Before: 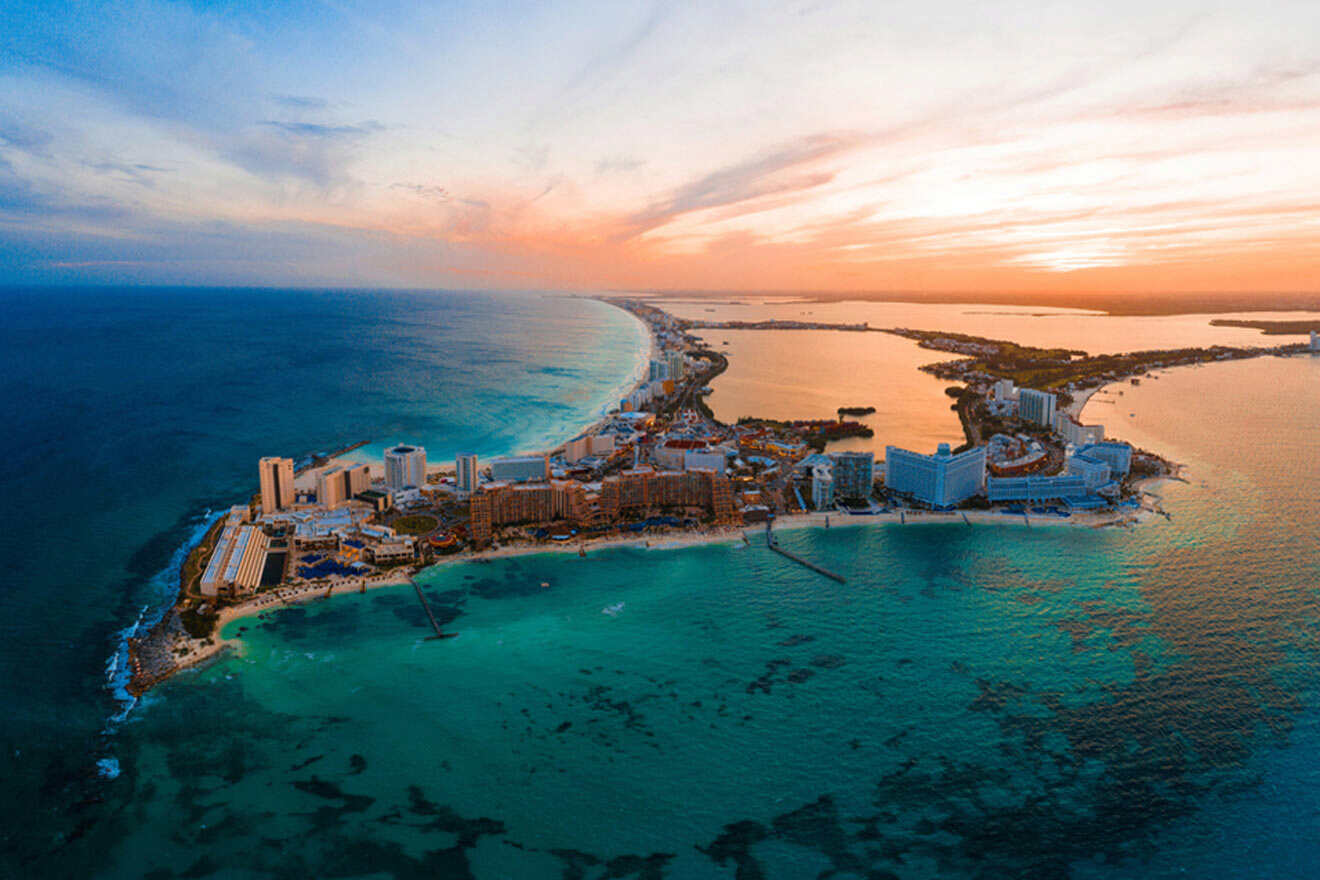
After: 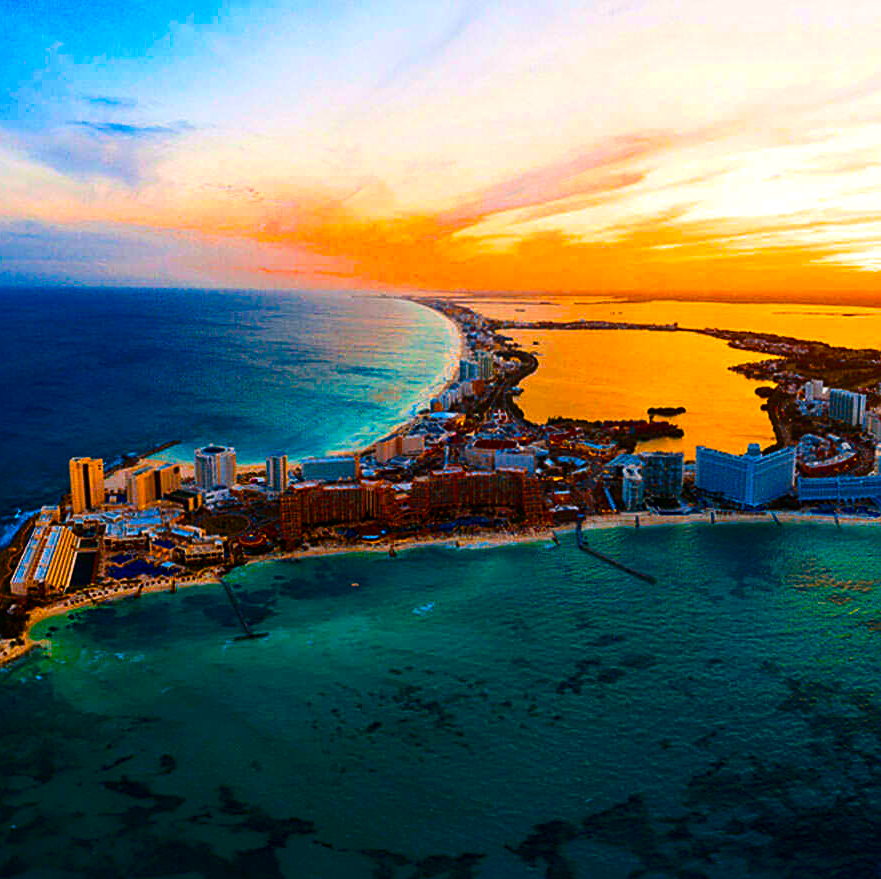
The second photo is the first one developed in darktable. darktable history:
color balance rgb: power › hue 74.36°, highlights gain › chroma 1.051%, highlights gain › hue 60.15°, linear chroma grading › global chroma 15.561%, perceptual saturation grading › global saturation 60.596%, perceptual saturation grading › highlights 20.249%, perceptual saturation grading › shadows -50.134%, global vibrance 35.828%, contrast 10.149%
crop and rotate: left 14.413%, right 18.818%
sharpen: on, module defaults
contrast brightness saturation: contrast 0.203, brightness -0.106, saturation 0.095
